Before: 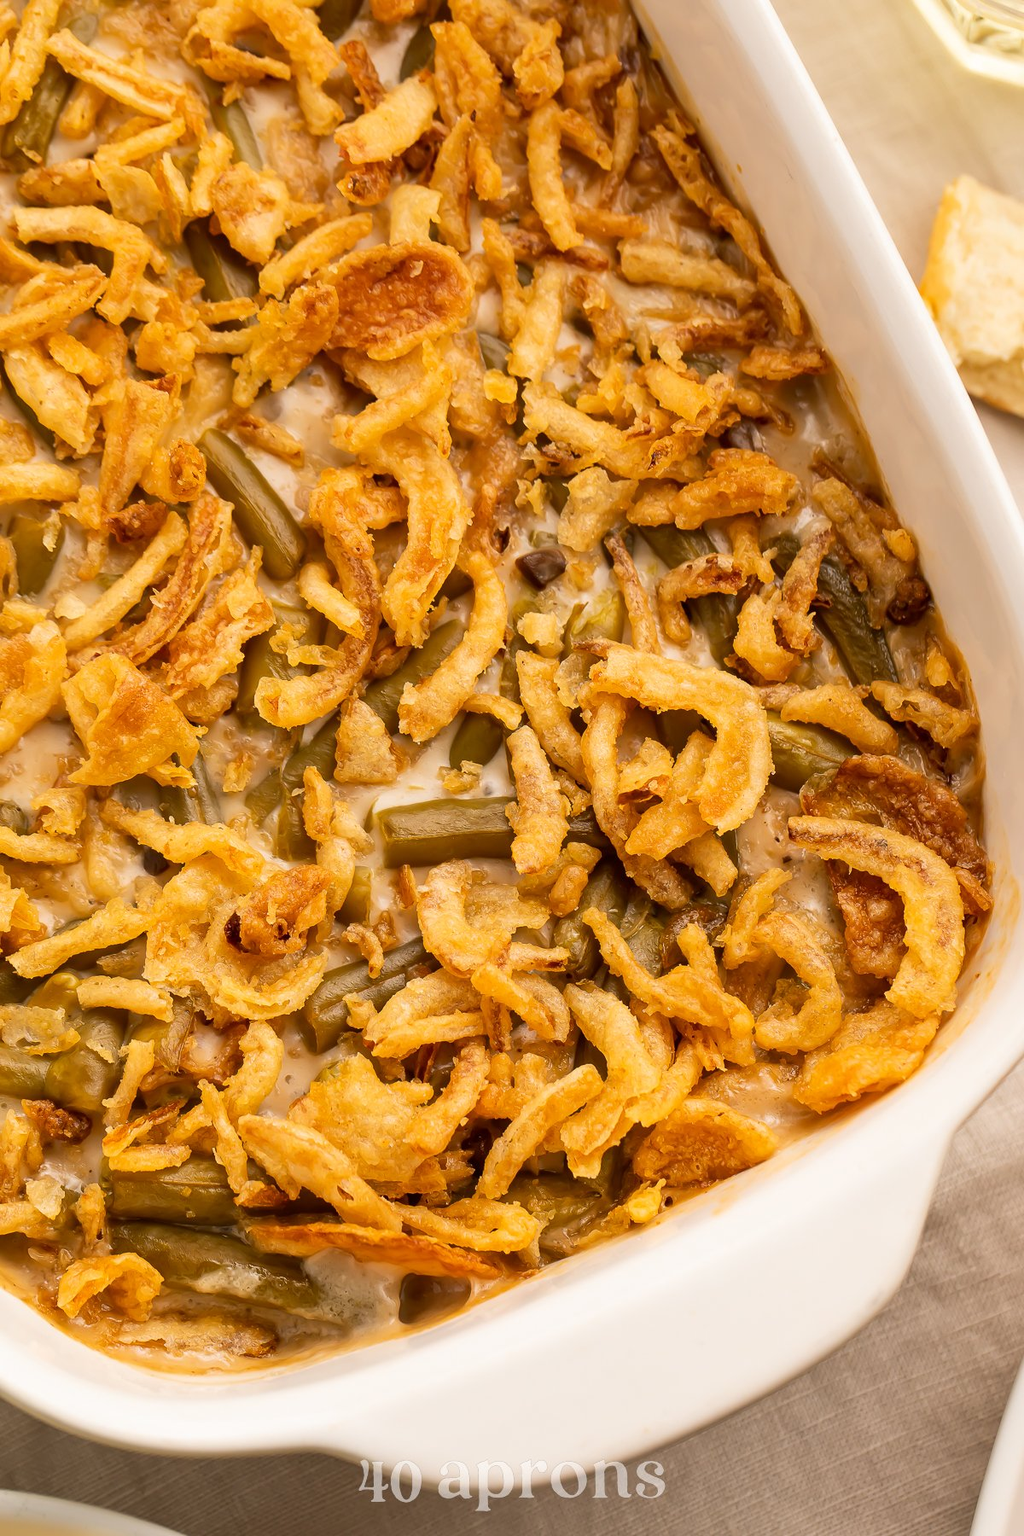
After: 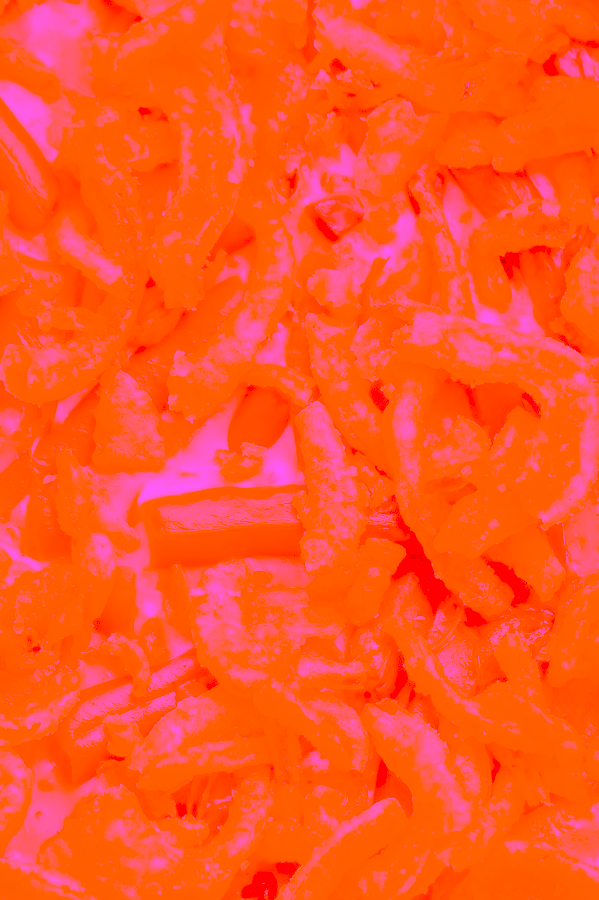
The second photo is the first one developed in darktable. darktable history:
tone equalizer: -8 EV -1.84 EV, -7 EV -1.16 EV, -6 EV -1.62 EV, smoothing diameter 25%, edges refinement/feathering 10, preserve details guided filter
shadows and highlights: on, module defaults
color correction: highlights a* 10.44, highlights b* 30.04, shadows a* 2.73, shadows b* 17.51, saturation 1.72
white balance: red 8, blue 8
crop: left 25%, top 25%, right 25%, bottom 25%
